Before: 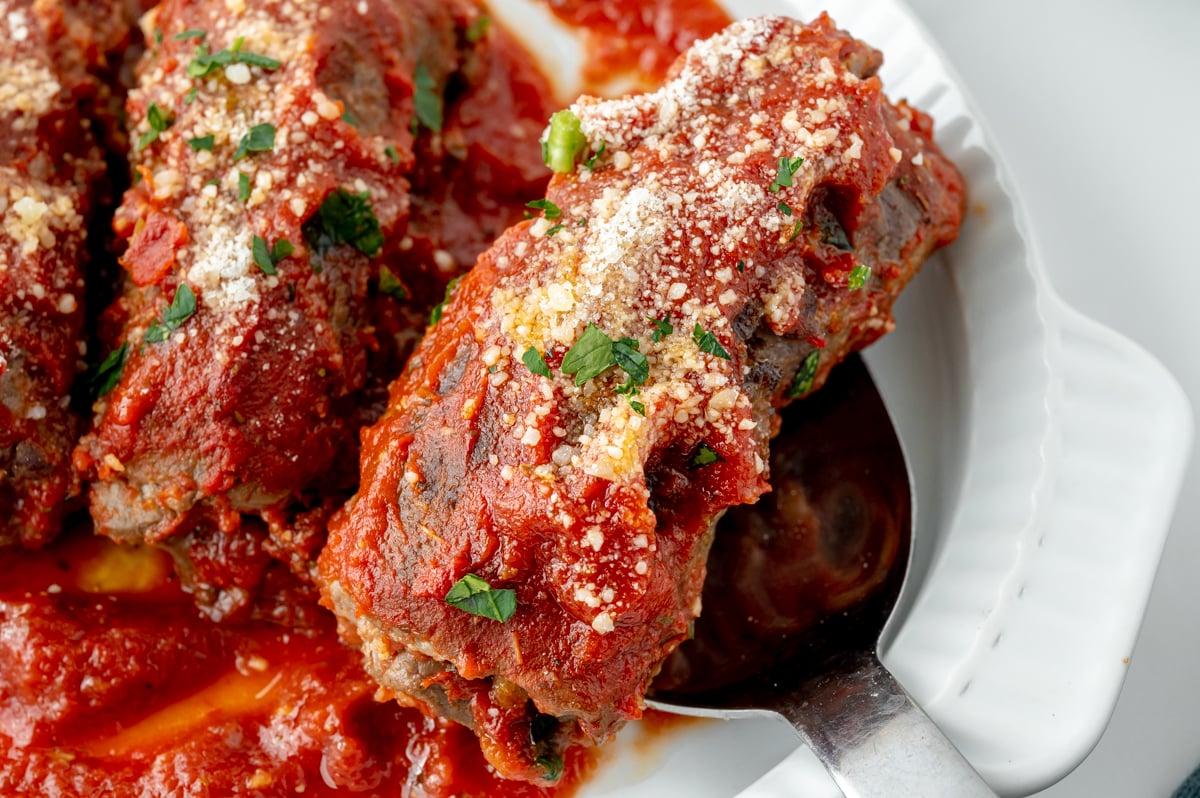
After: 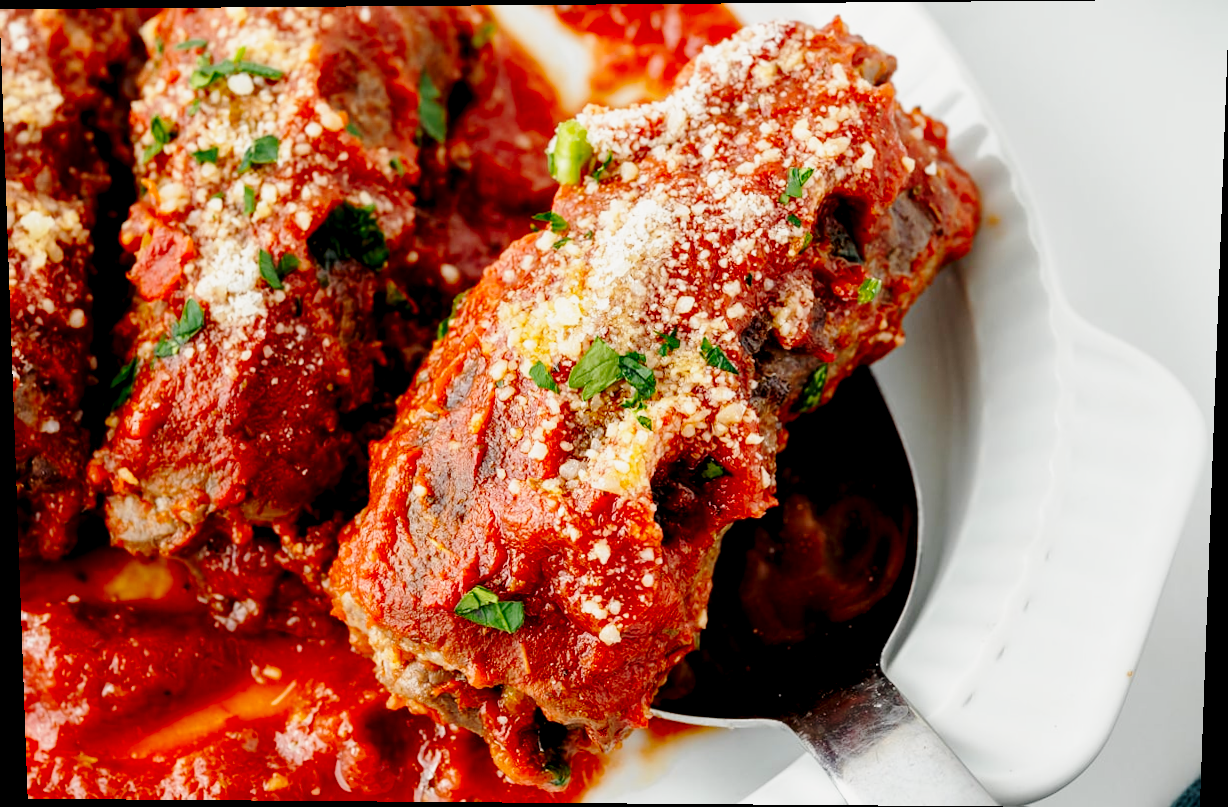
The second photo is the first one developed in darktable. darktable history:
white balance: red 1.009, blue 0.985
rotate and perspective: lens shift (vertical) 0.048, lens shift (horizontal) -0.024, automatic cropping off
base curve: curves: ch0 [(0, 0) (0.028, 0.03) (0.121, 0.232) (0.46, 0.748) (0.859, 0.968) (1, 1)], preserve colors none
exposure: black level correction 0.011, exposure -0.478 EV, compensate highlight preservation false
